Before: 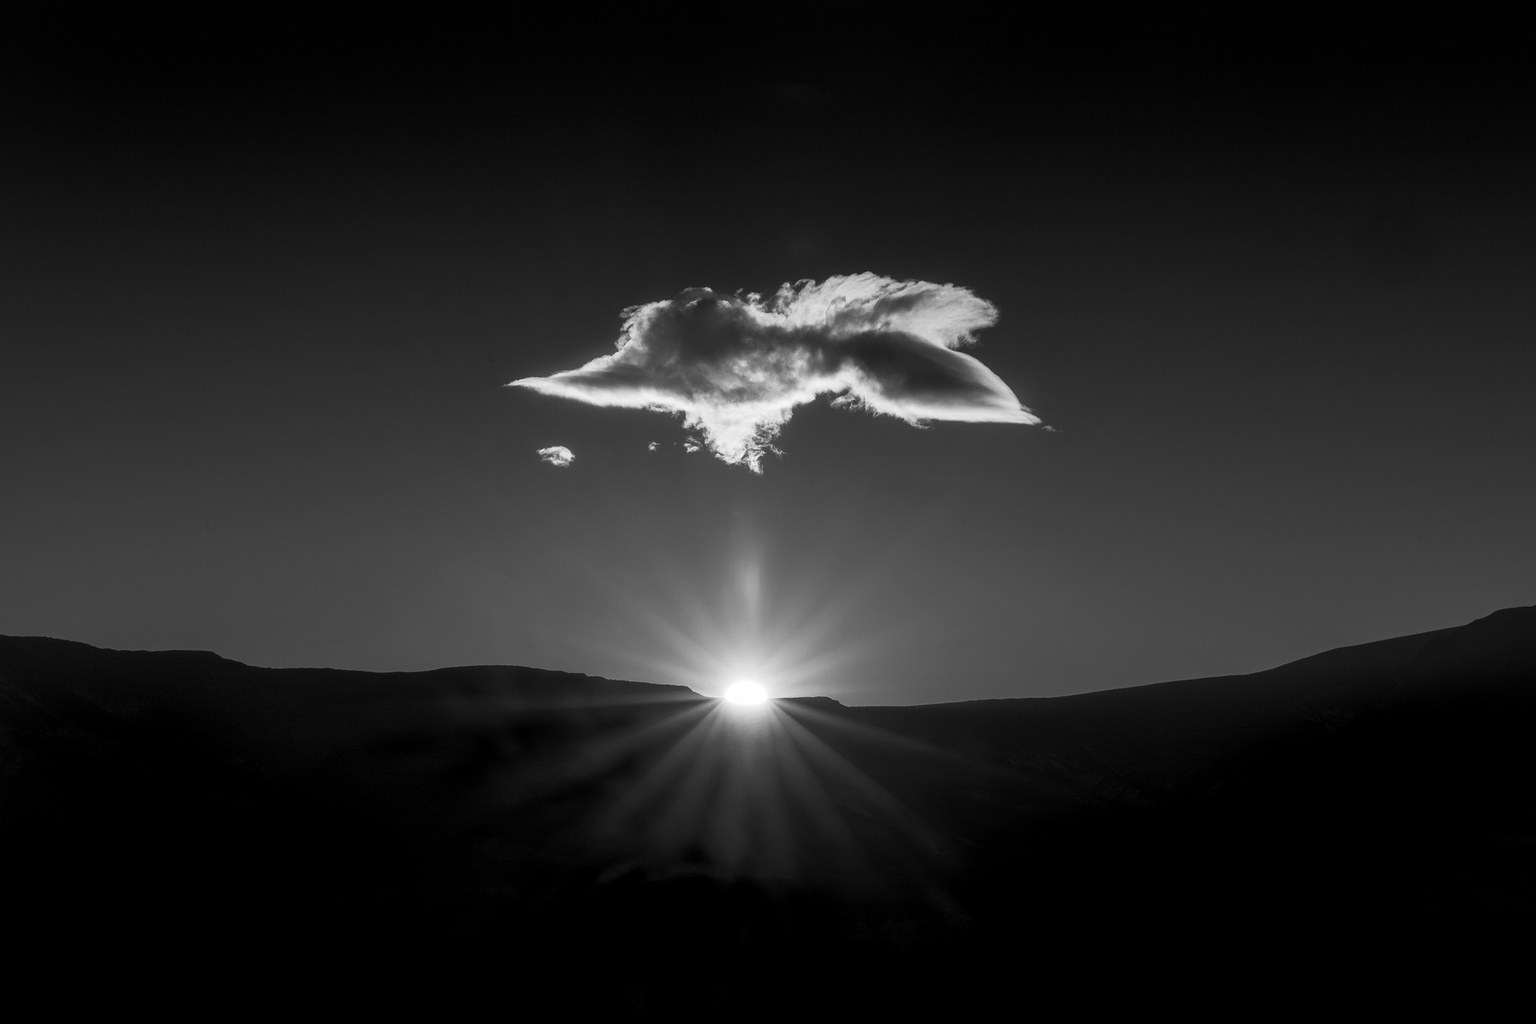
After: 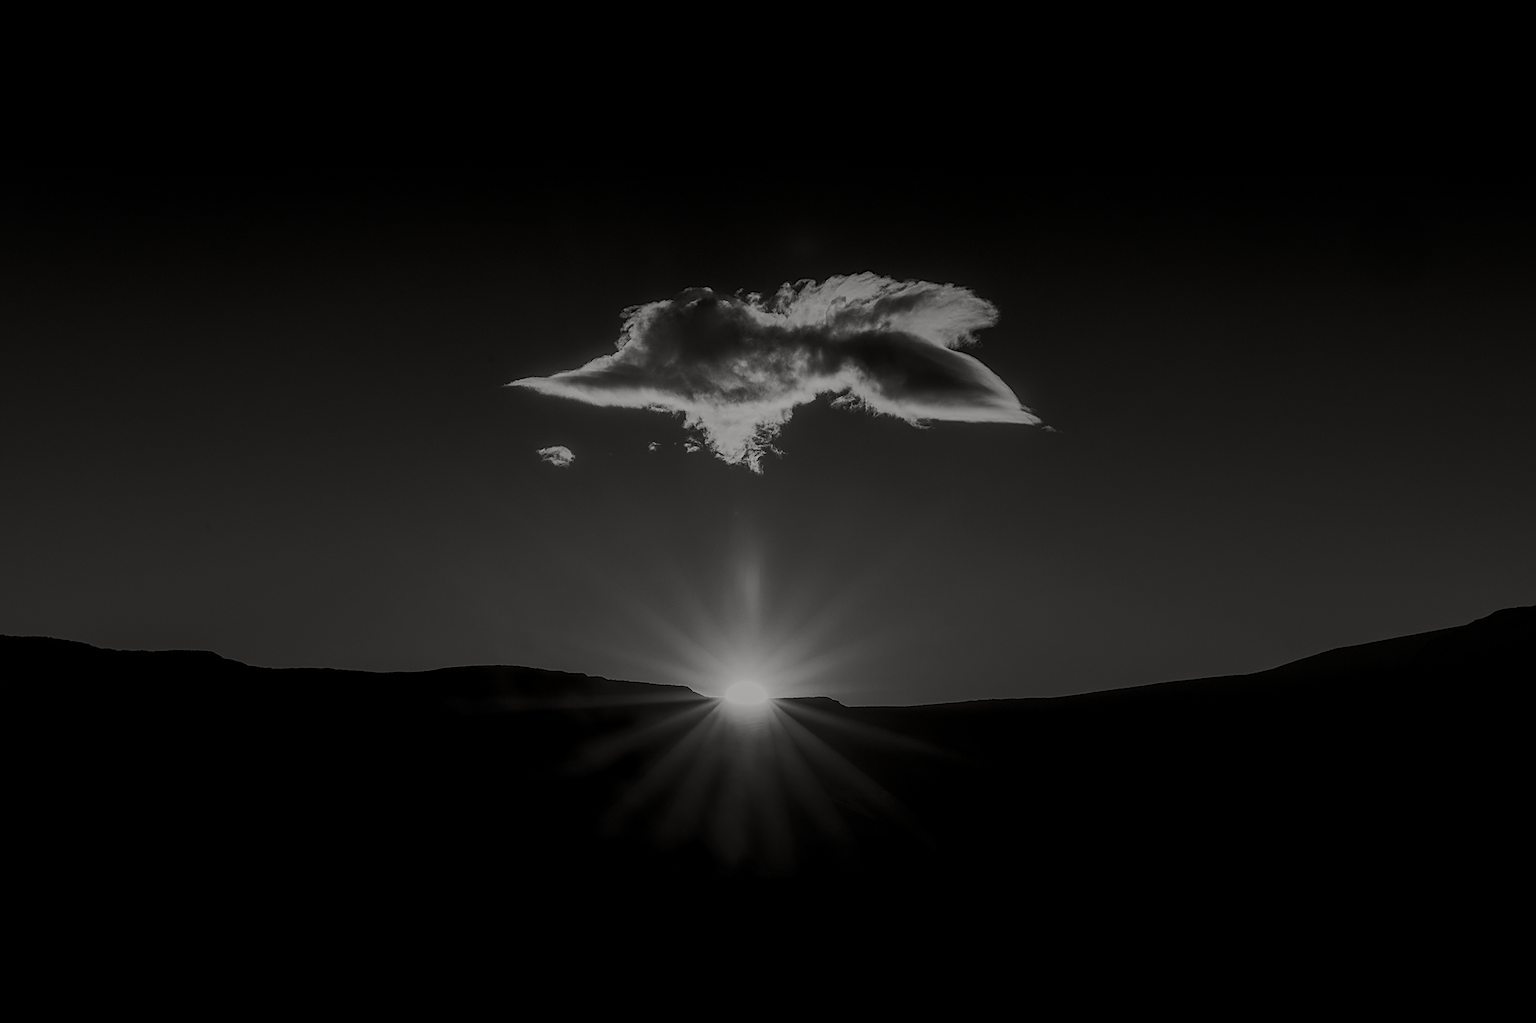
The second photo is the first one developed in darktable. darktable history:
color balance rgb: power › chroma 0.26%, power › hue 60.37°, perceptual saturation grading › global saturation 0.962%, contrast -10.019%
sharpen: on, module defaults
local contrast: detail 130%
tone equalizer: -8 EV -2 EV, -7 EV -1.97 EV, -6 EV -1.99 EV, -5 EV -1.96 EV, -4 EV -1.98 EV, -3 EV -1.98 EV, -2 EV -1.99 EV, -1 EV -1.61 EV, +0 EV -1.97 EV, luminance estimator HSV value / RGB max
